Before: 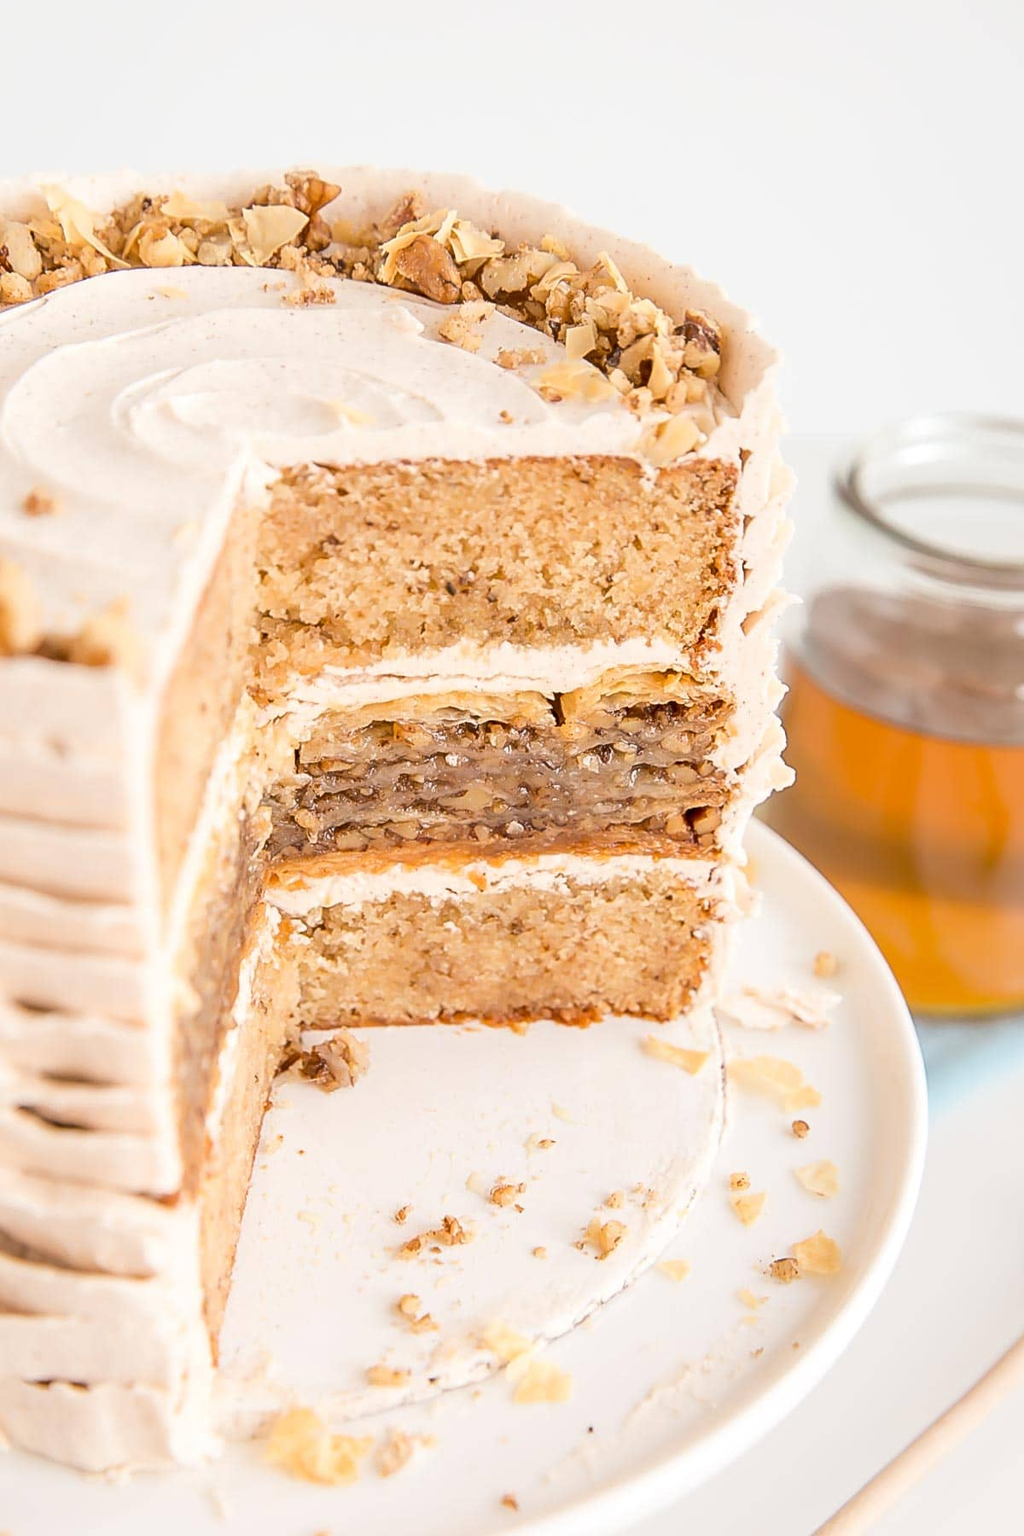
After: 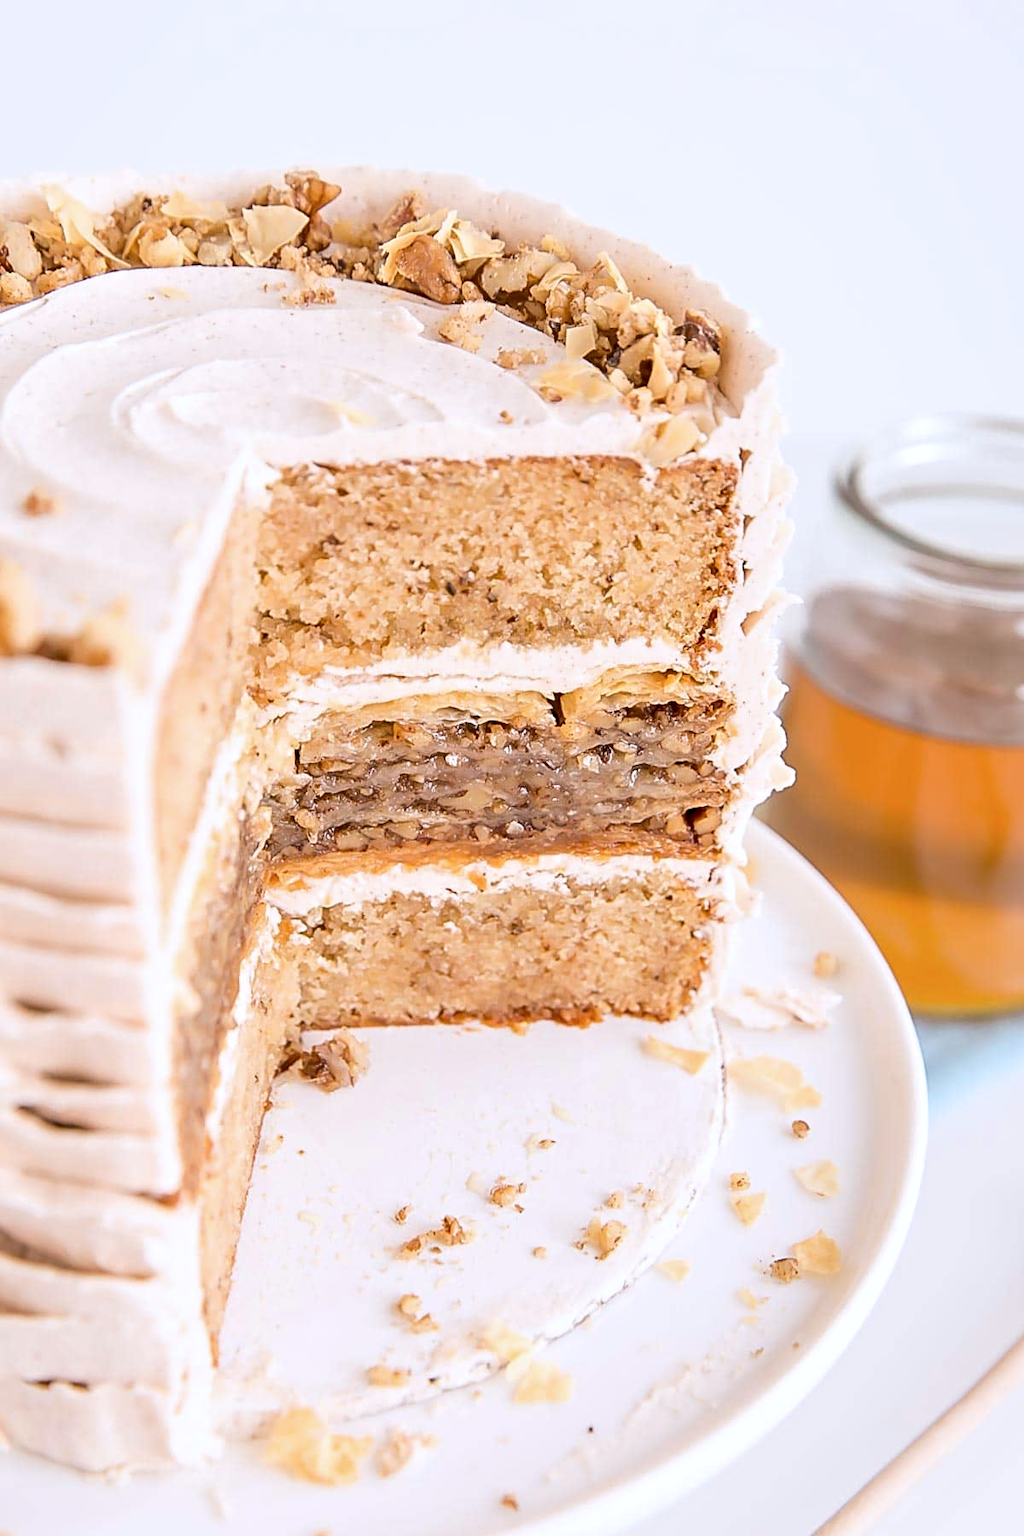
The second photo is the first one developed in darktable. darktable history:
contrast equalizer: y [[0.5, 0.504, 0.515, 0.527, 0.535, 0.534], [0.5 ×6], [0.491, 0.387, 0.179, 0.068, 0.068, 0.068], [0 ×5, 0.023], [0 ×6]]
color calibration: illuminant as shot in camera, x 0.358, y 0.373, temperature 4628.91 K
